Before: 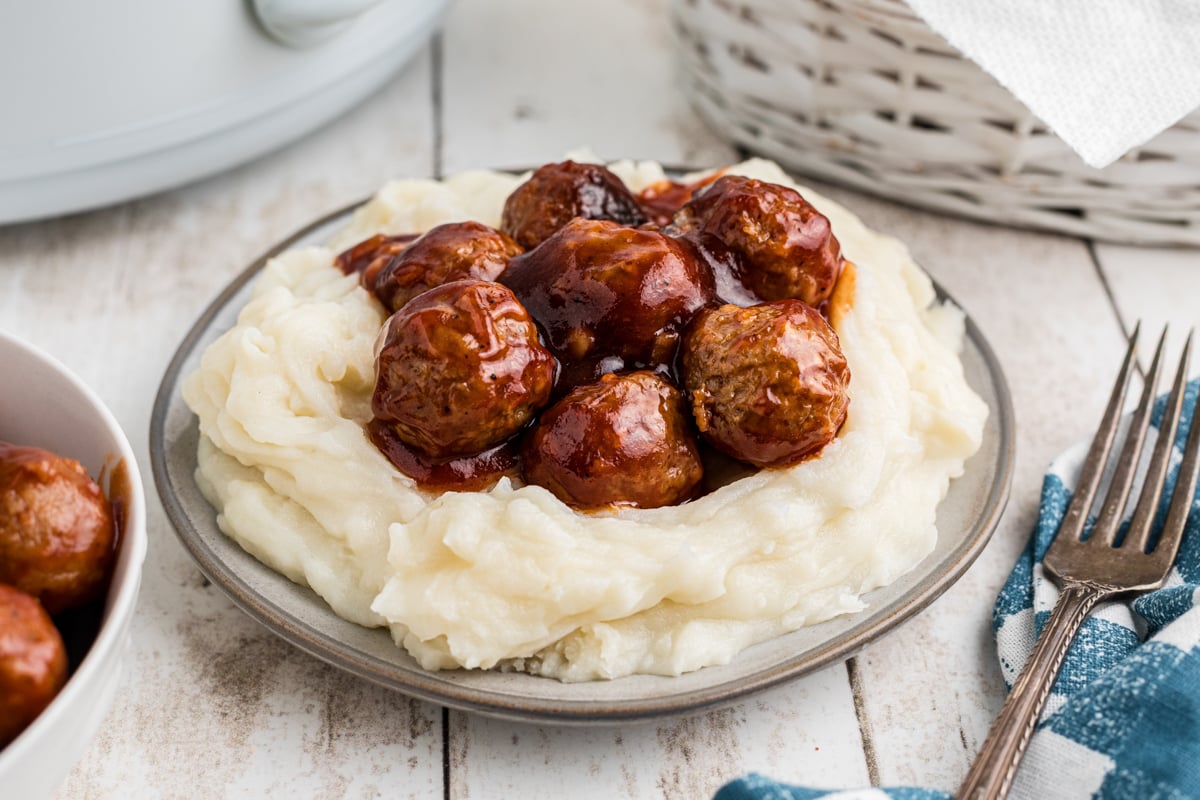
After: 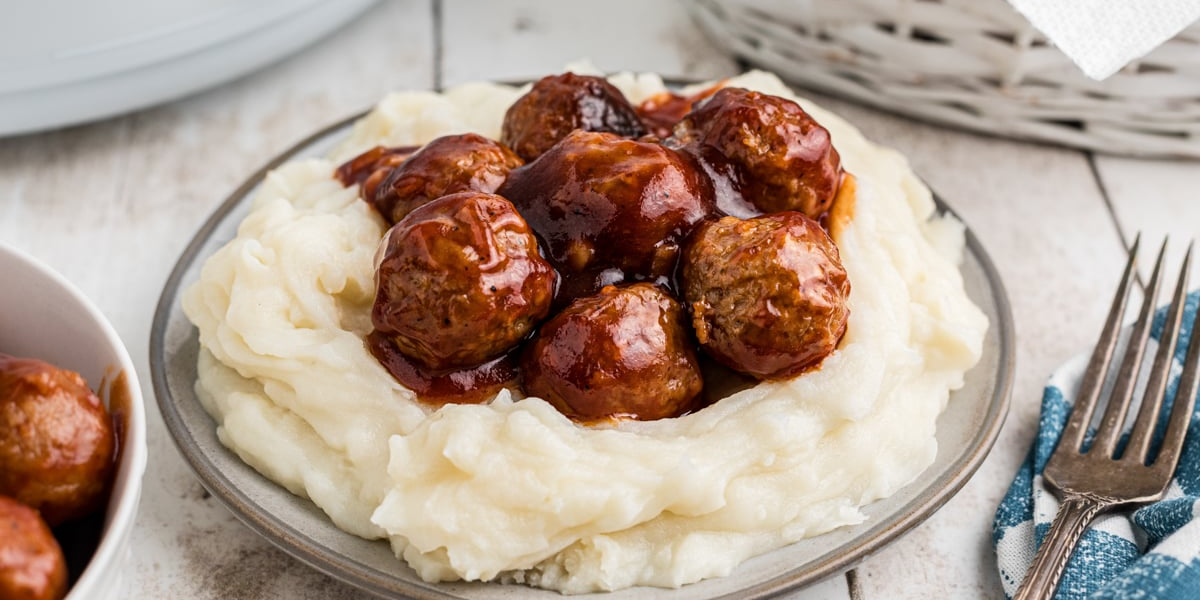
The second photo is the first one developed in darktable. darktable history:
crop: top 11.045%, bottom 13.895%
